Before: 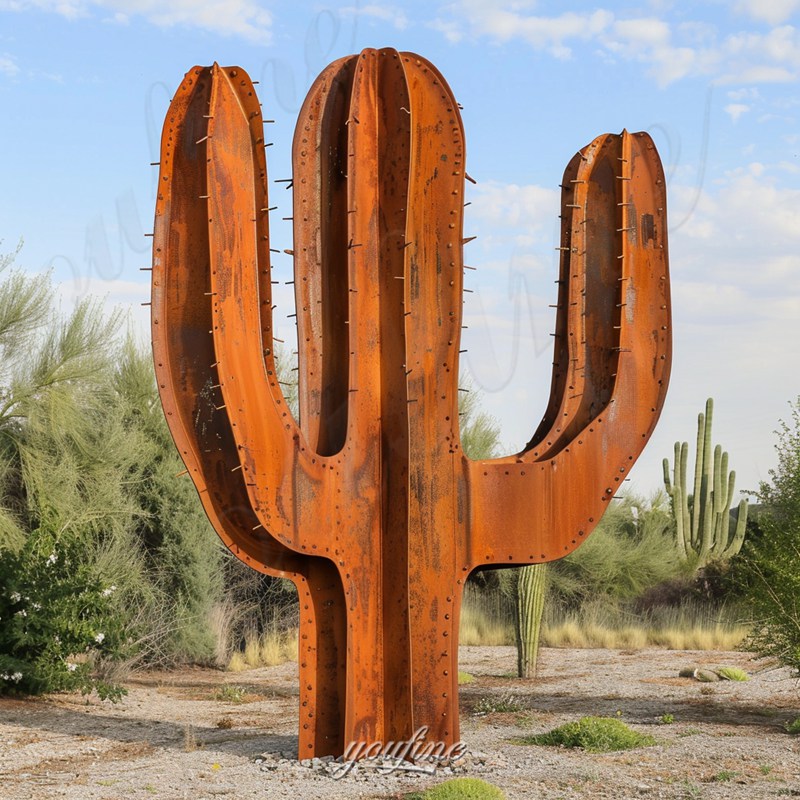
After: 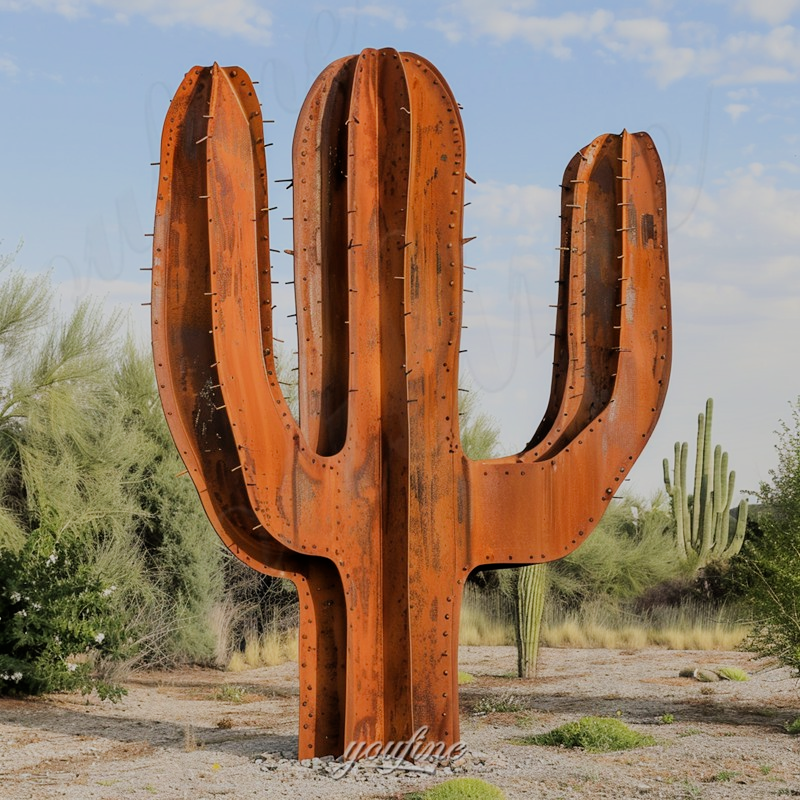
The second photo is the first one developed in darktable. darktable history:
filmic rgb: black relative exposure -7.65 EV, white relative exposure 4.56 EV, threshold 2.97 EV, hardness 3.61, enable highlight reconstruction true
